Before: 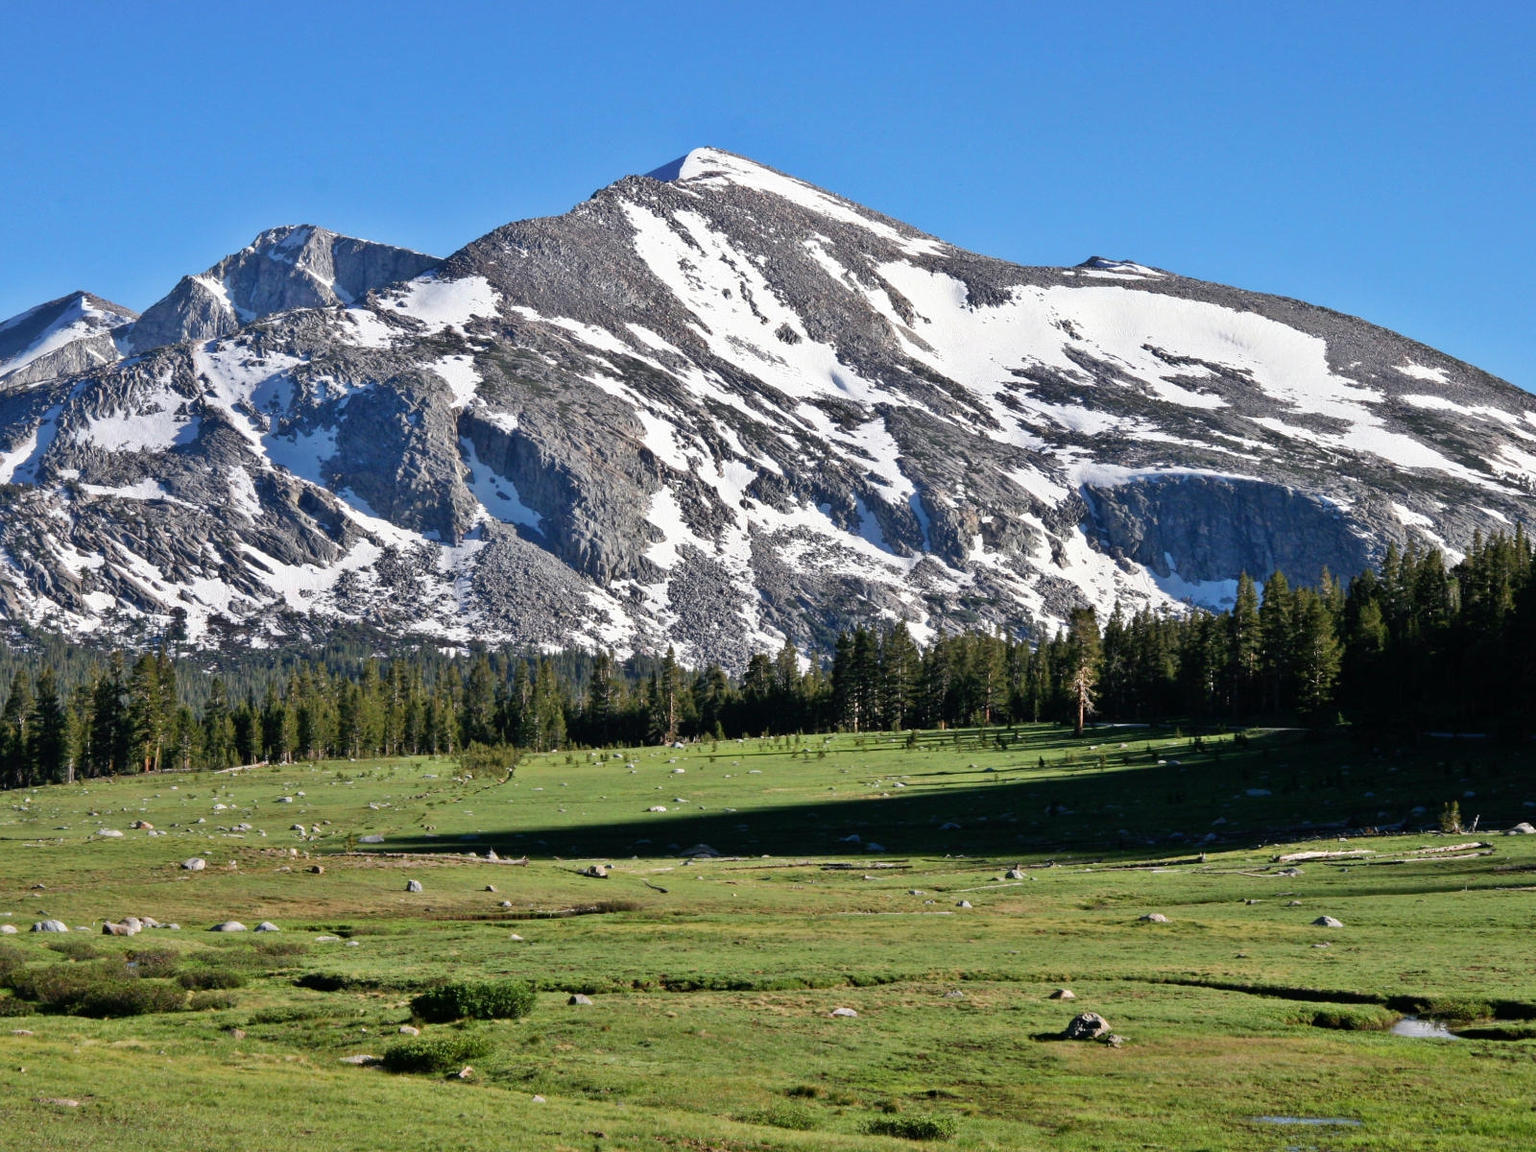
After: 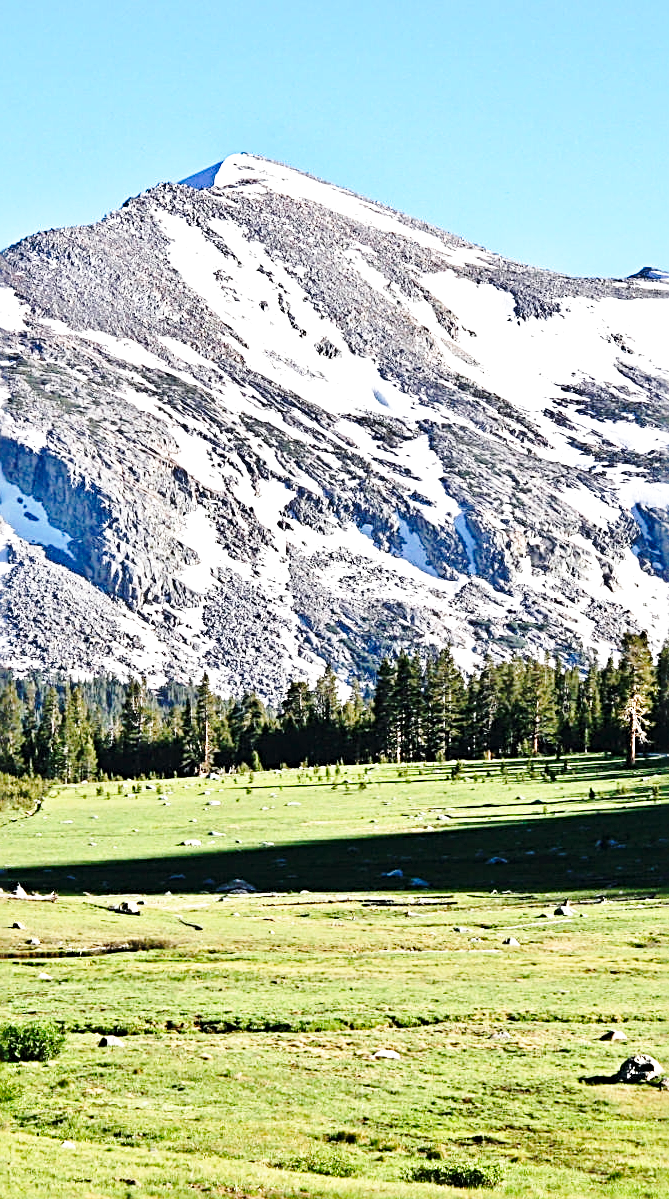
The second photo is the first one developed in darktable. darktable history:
crop: left 30.813%, right 27.347%
base curve: curves: ch0 [(0, 0) (0.032, 0.037) (0.105, 0.228) (0.435, 0.76) (0.856, 0.983) (1, 1)], preserve colors none
exposure: exposure 0.652 EV, compensate exposure bias true, compensate highlight preservation false
sharpen: radius 3.033, amount 0.768
